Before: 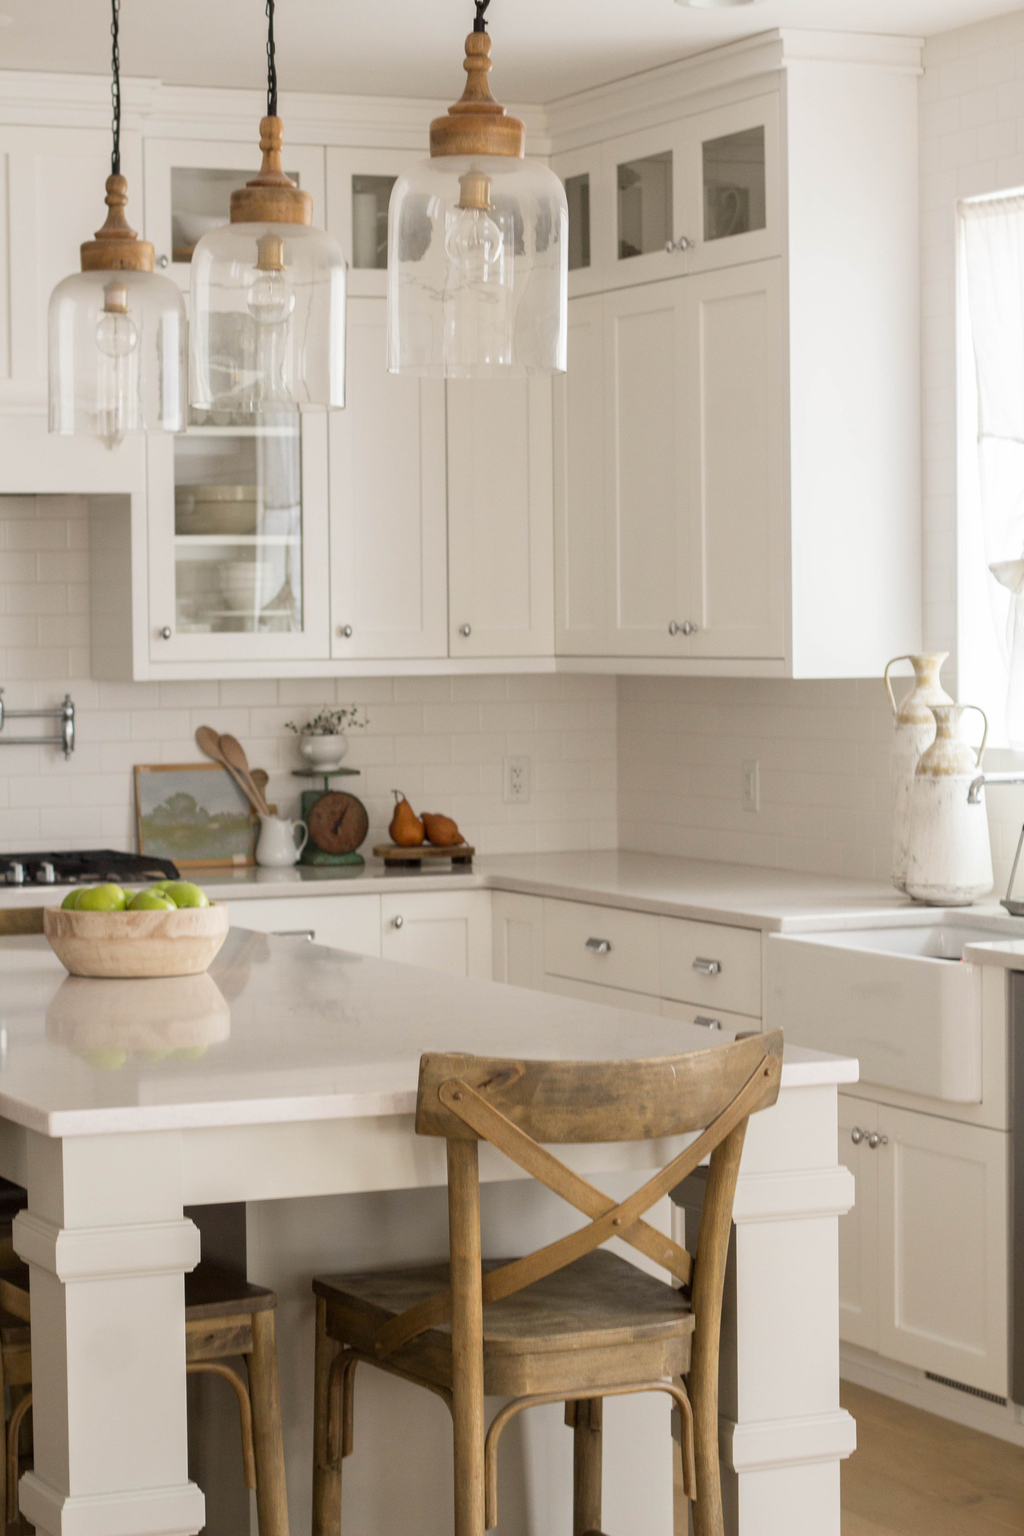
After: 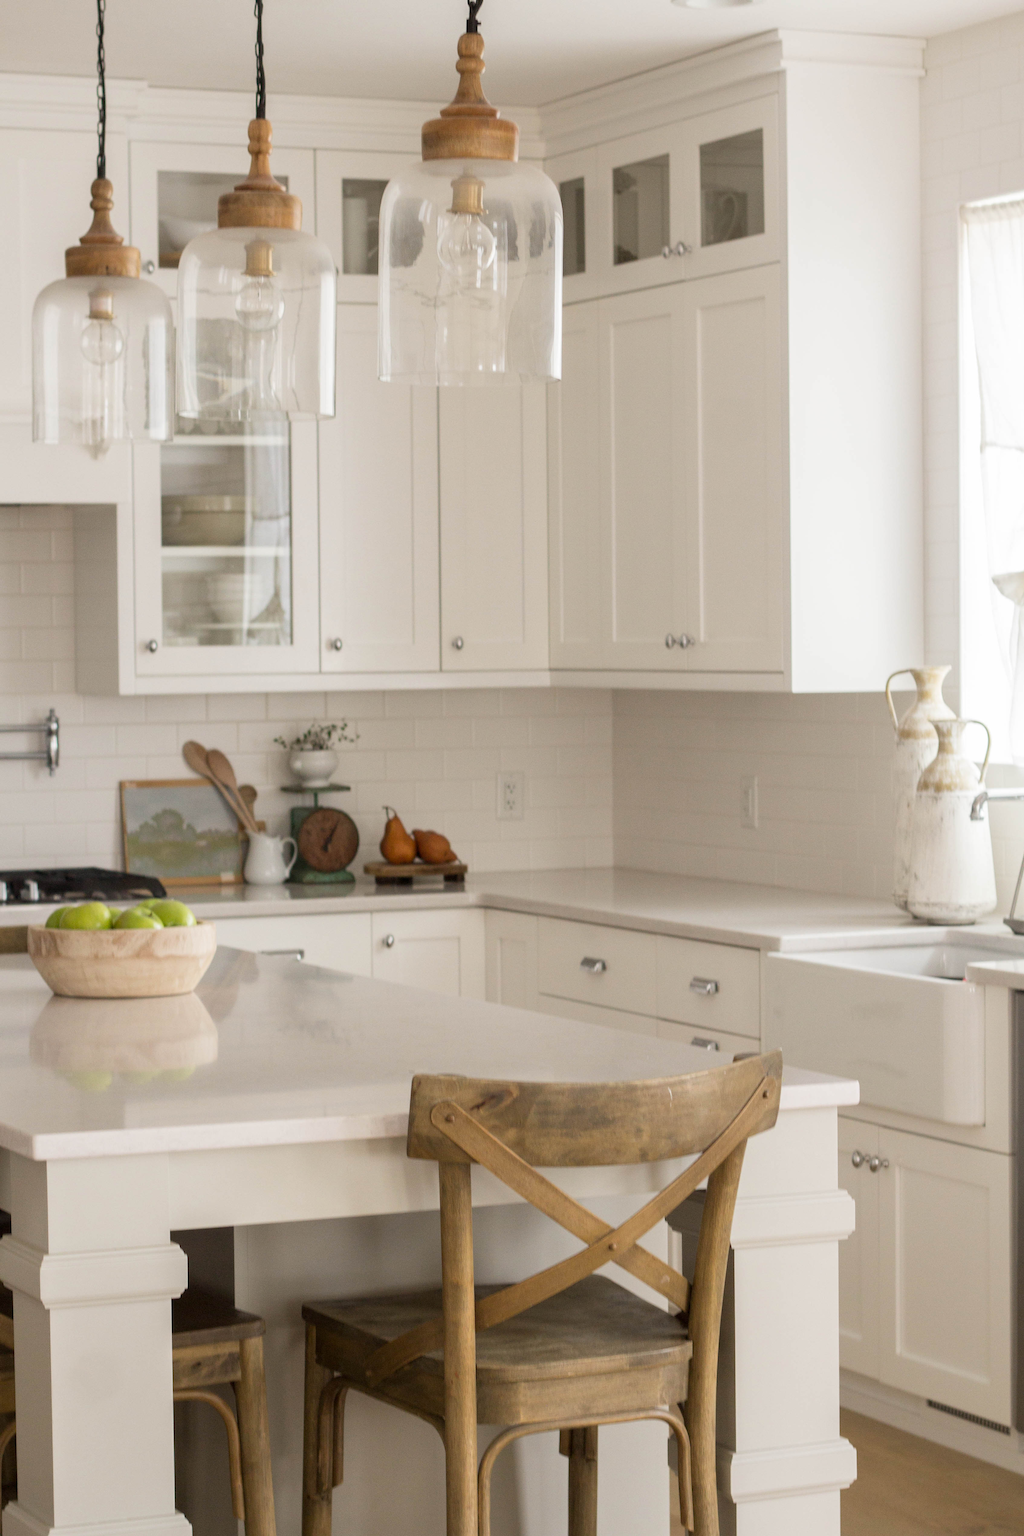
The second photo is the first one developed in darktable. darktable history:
crop: left 1.662%, right 0.268%, bottom 1.975%
